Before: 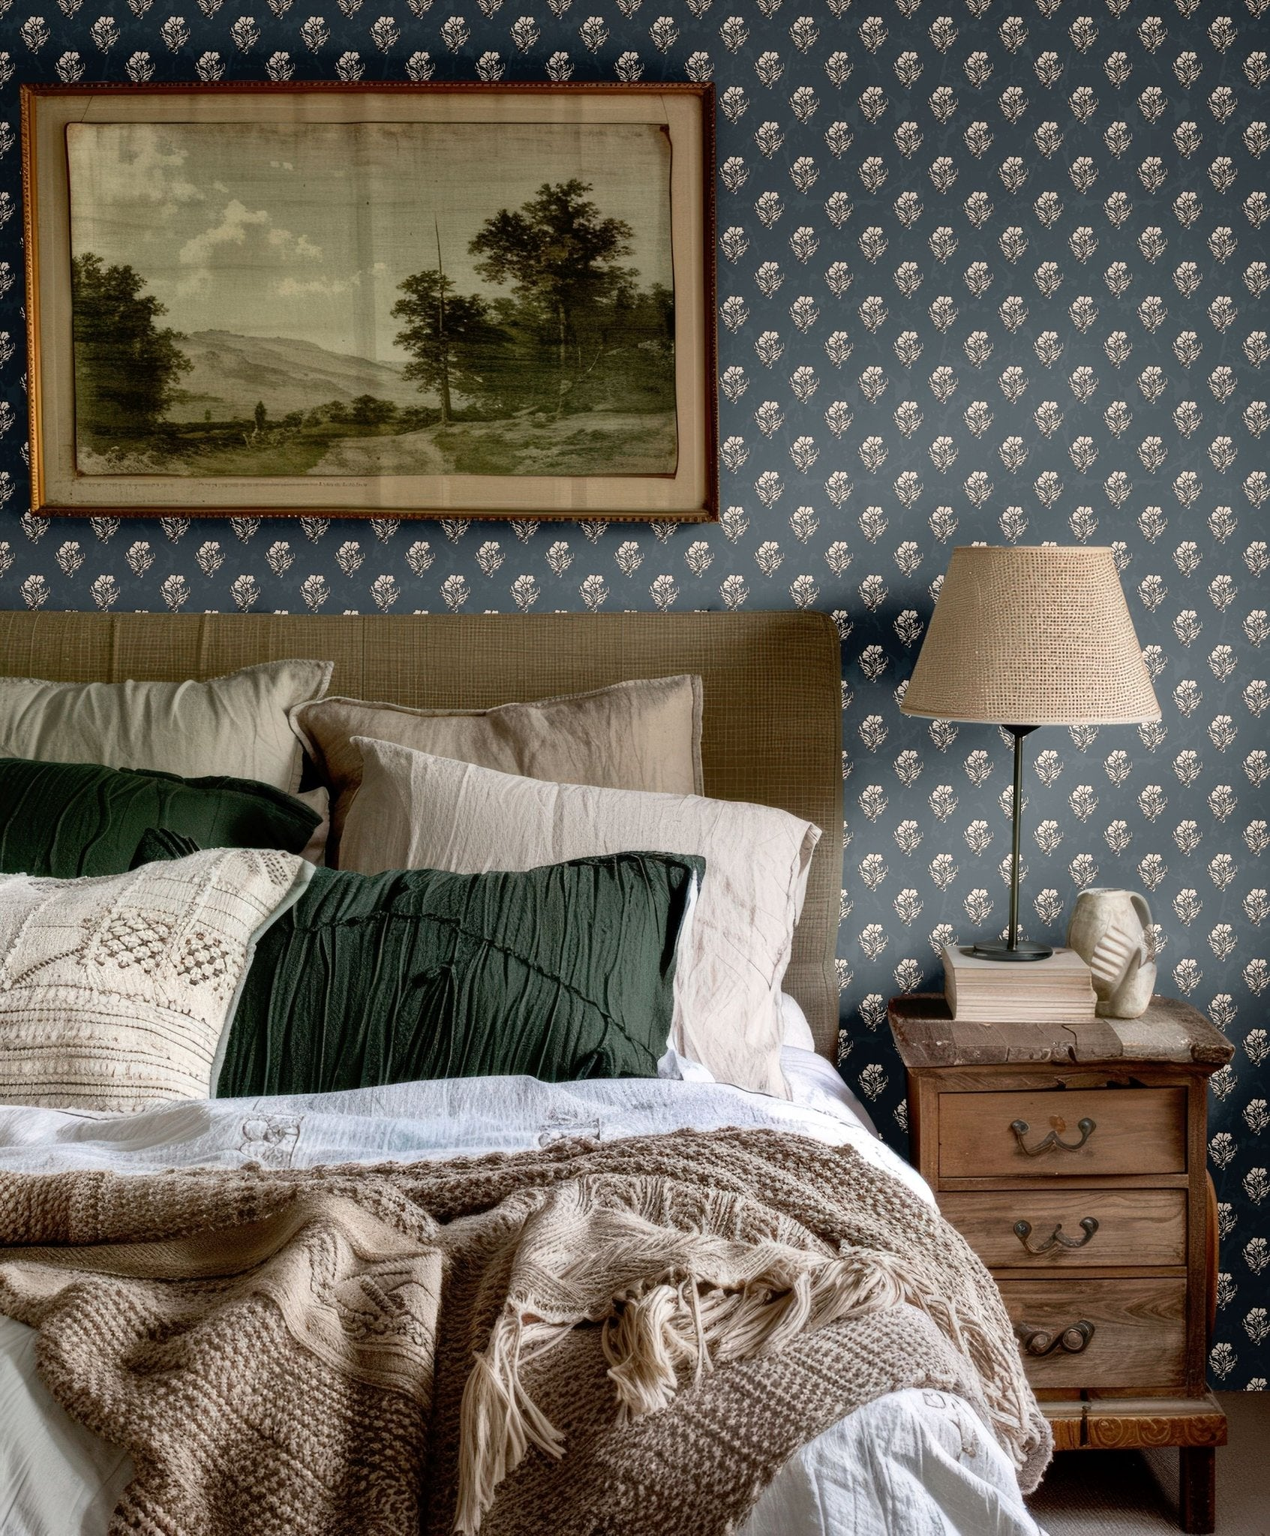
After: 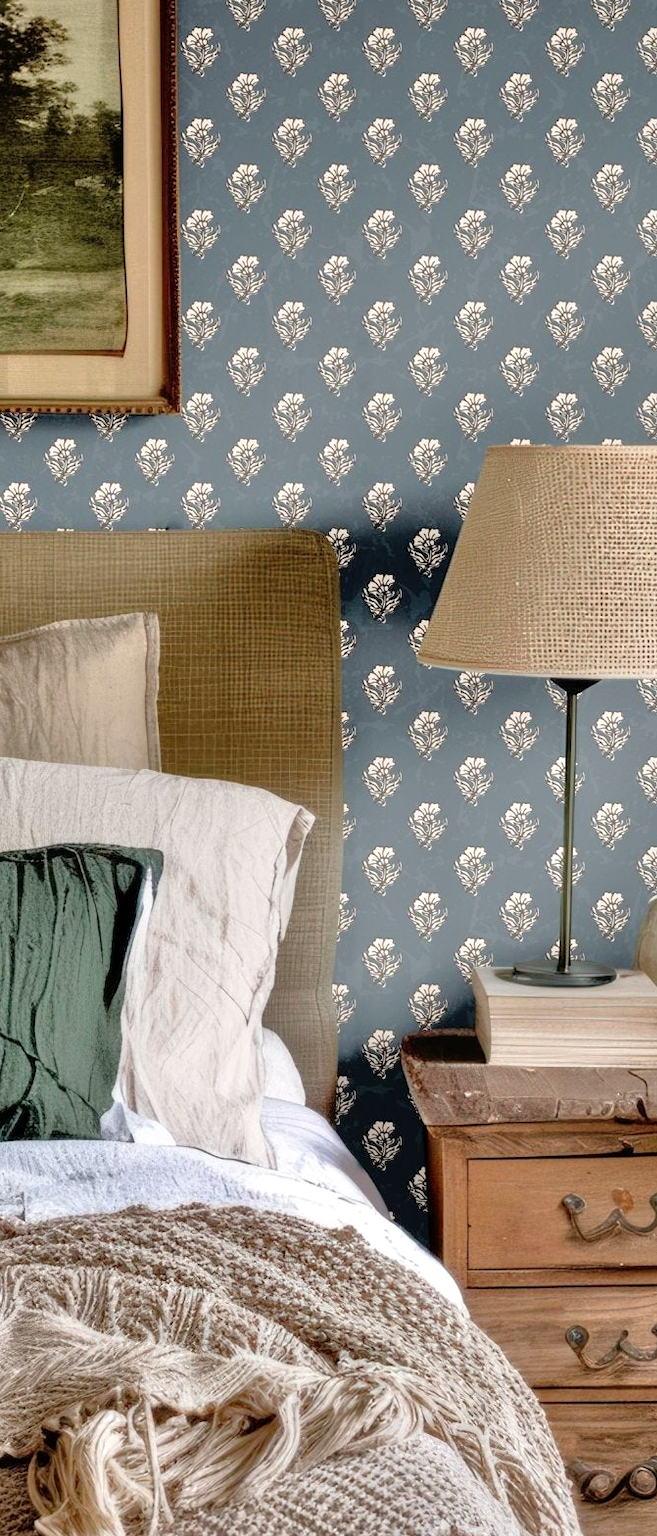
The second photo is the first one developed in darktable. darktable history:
shadows and highlights: shadows 37.27, highlights -28.18, soften with gaussian
crop: left 45.721%, top 13.393%, right 14.118%, bottom 10.01%
tone equalizer: -7 EV 0.15 EV, -6 EV 0.6 EV, -5 EV 1.15 EV, -4 EV 1.33 EV, -3 EV 1.15 EV, -2 EV 0.6 EV, -1 EV 0.15 EV, mask exposure compensation -0.5 EV
